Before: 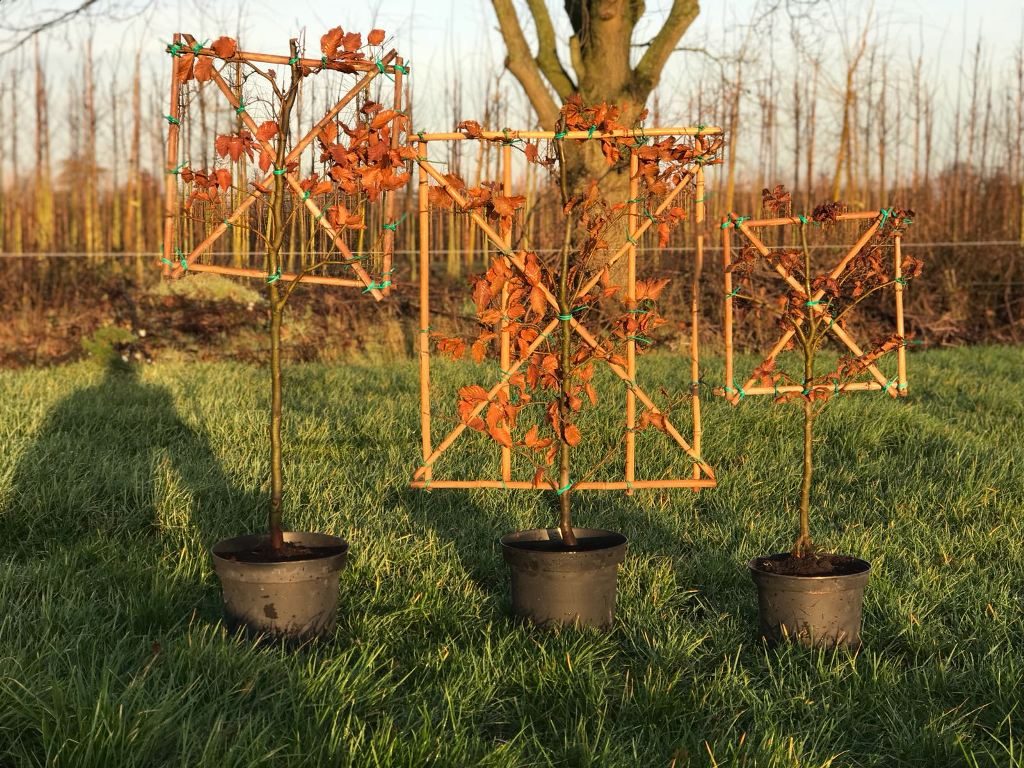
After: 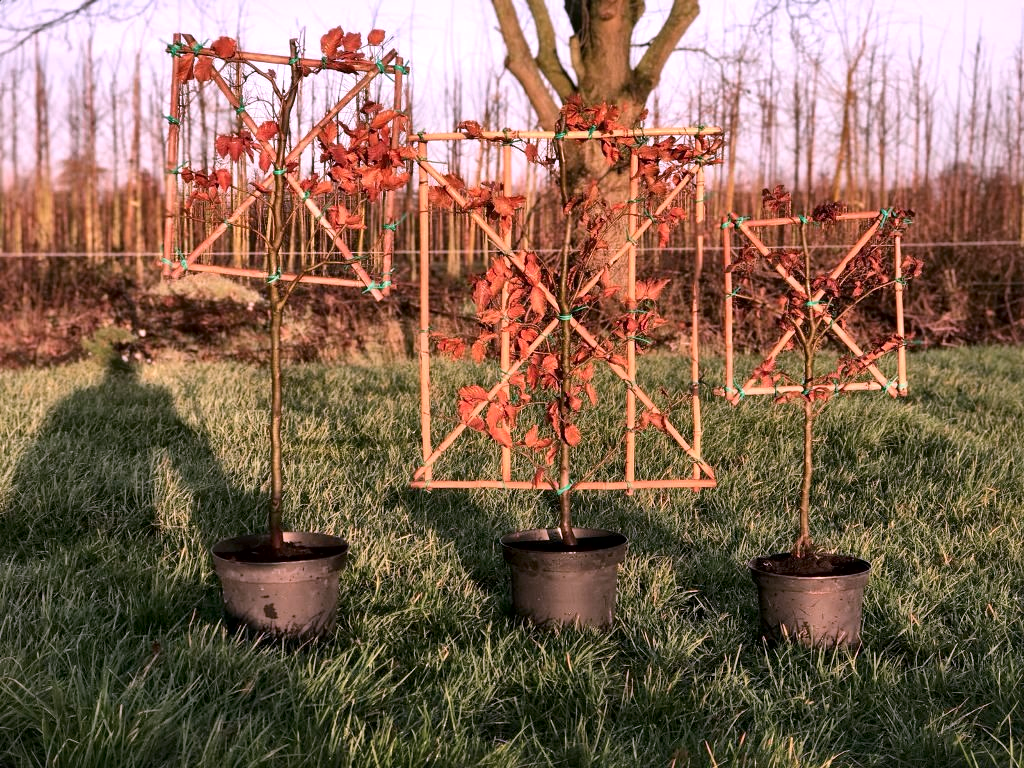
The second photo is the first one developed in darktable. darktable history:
base curve: preserve colors none
tone equalizer: on, module defaults
local contrast: mode bilateral grid, contrast 20, coarseness 49, detail 171%, midtone range 0.2
color correction: highlights a* 16.05, highlights b* -20.6
